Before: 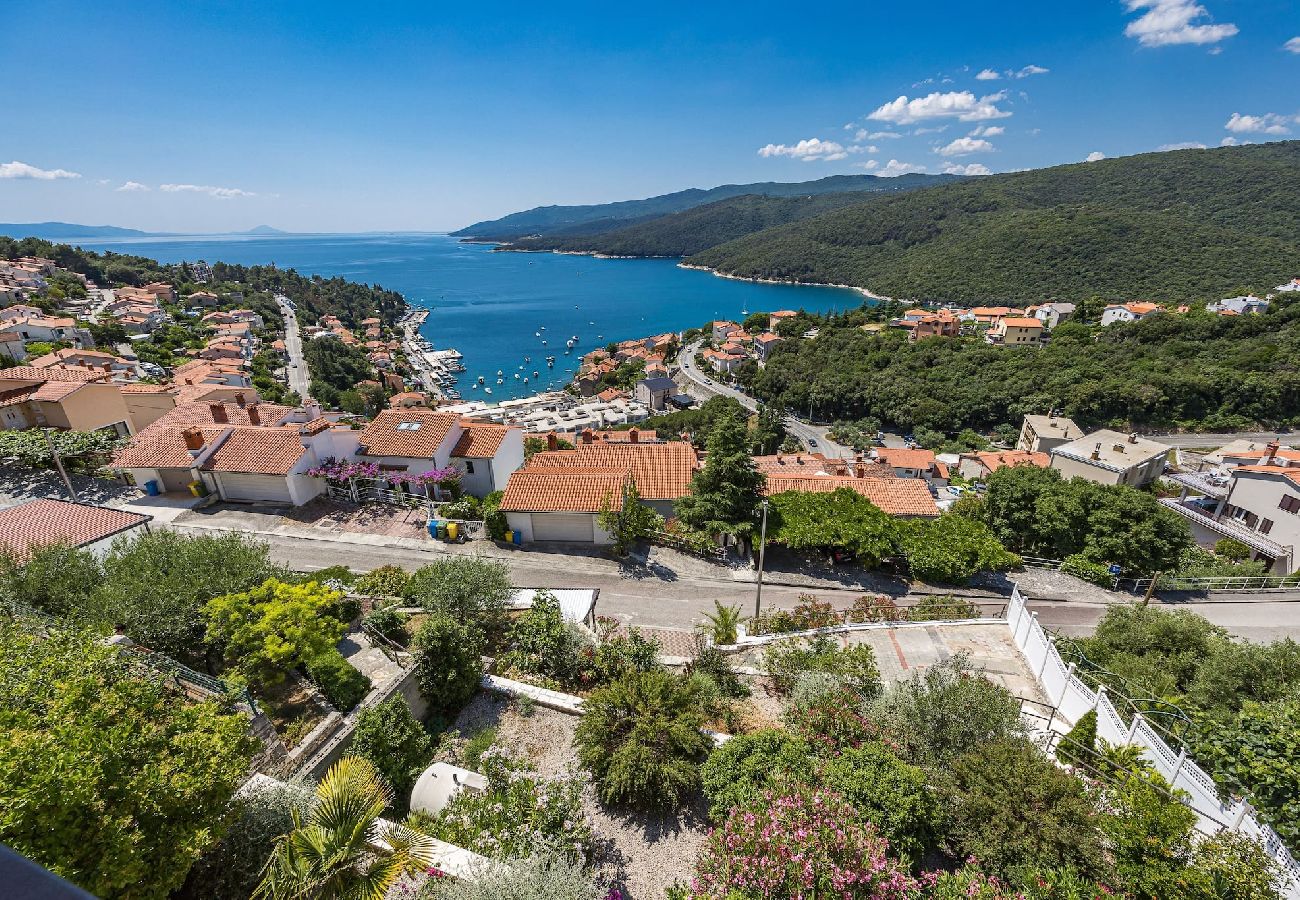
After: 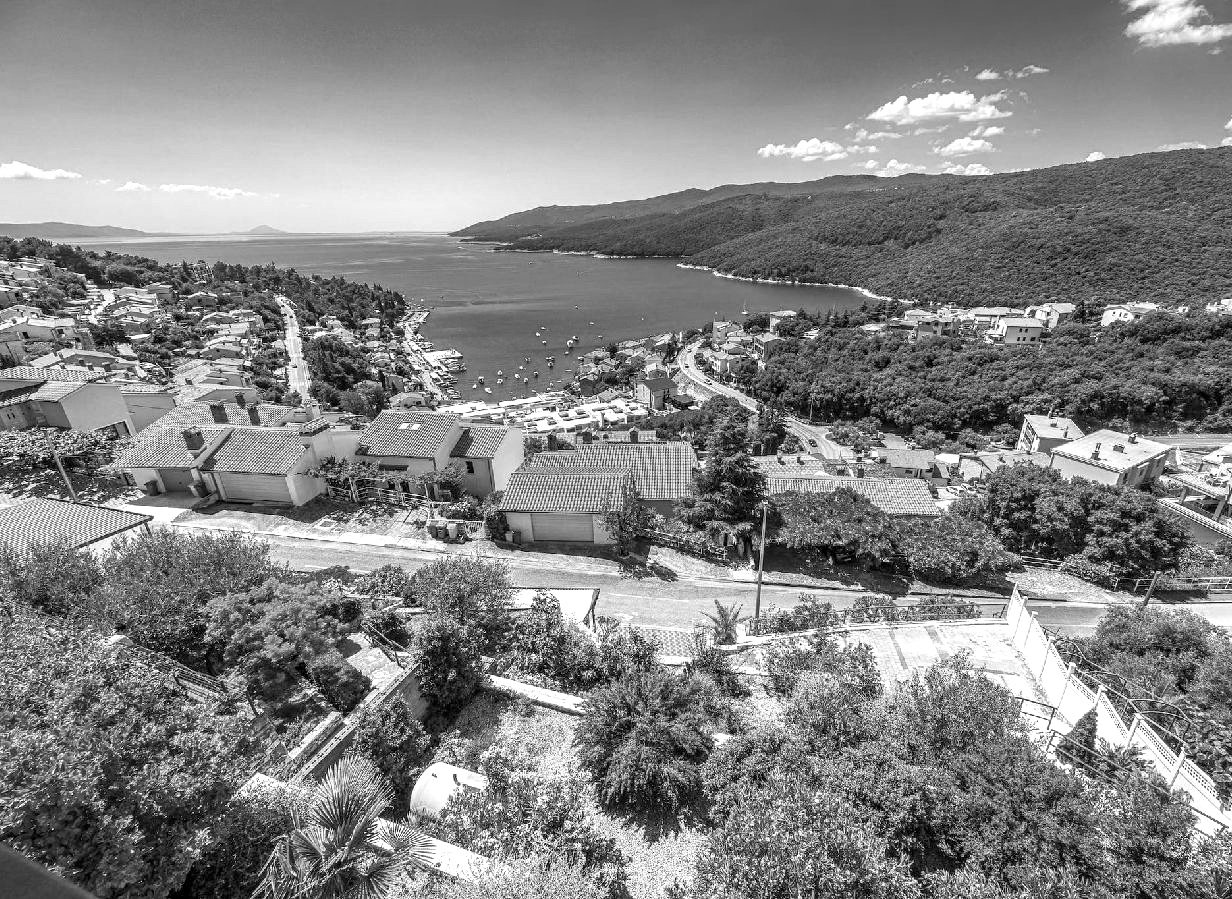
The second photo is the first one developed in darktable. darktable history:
crop and rotate: right 5.167%
exposure: black level correction 0.001, exposure 0.675 EV, compensate highlight preservation false
local contrast: on, module defaults
monochrome: a -11.7, b 1.62, size 0.5, highlights 0.38
